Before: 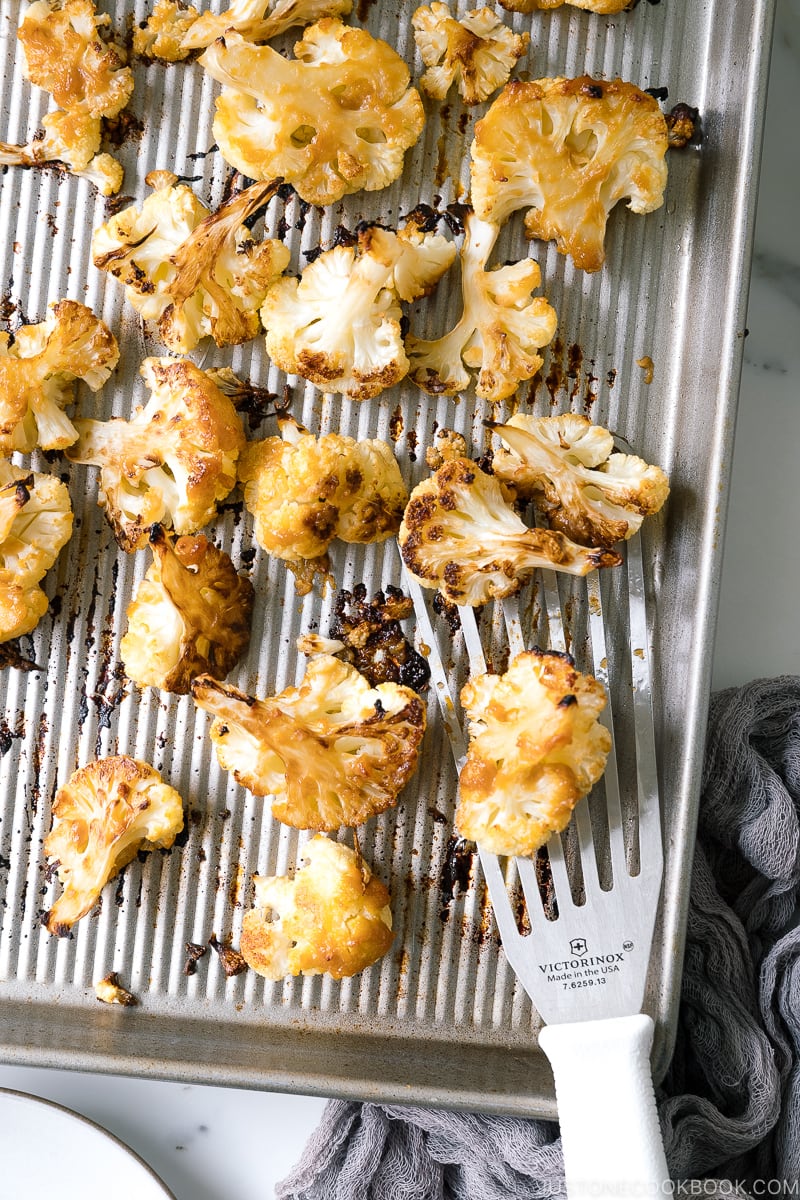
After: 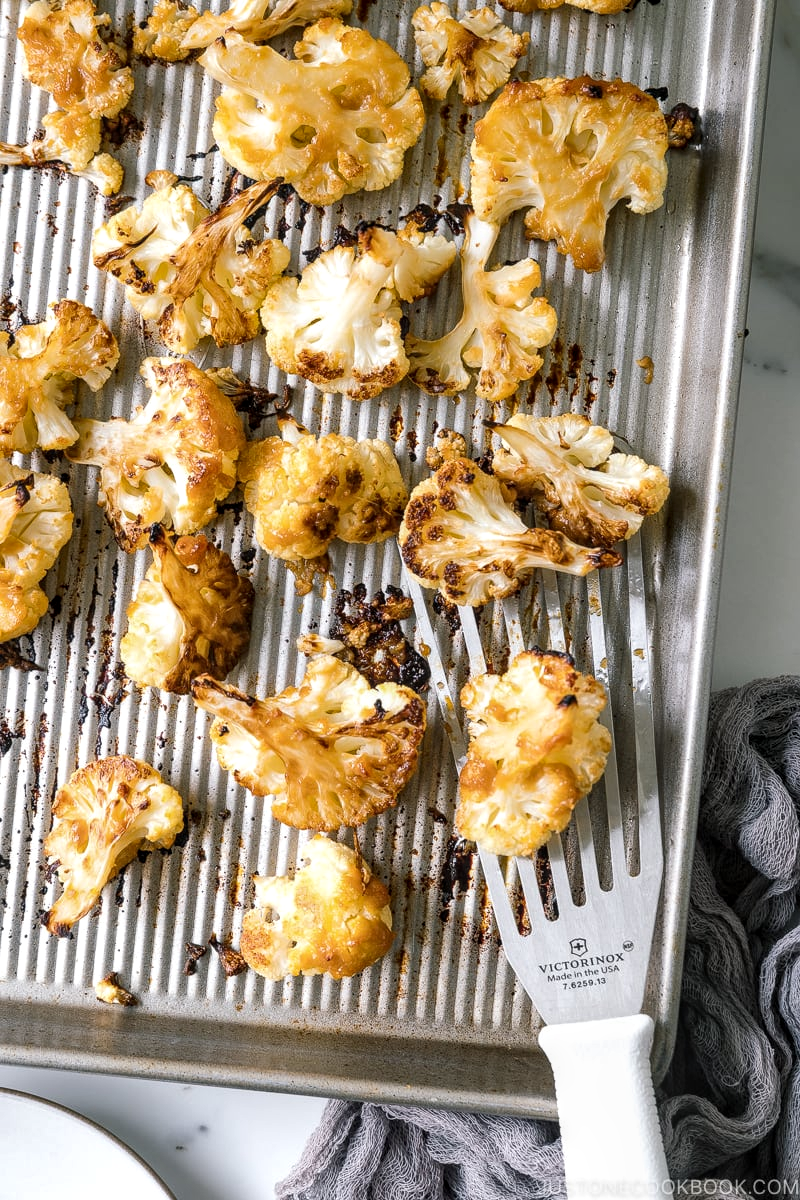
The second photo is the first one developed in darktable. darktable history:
tone equalizer: edges refinement/feathering 500, mask exposure compensation -1.57 EV, preserve details no
shadows and highlights: shadows 37.63, highlights -26.88, soften with gaussian
local contrast: on, module defaults
